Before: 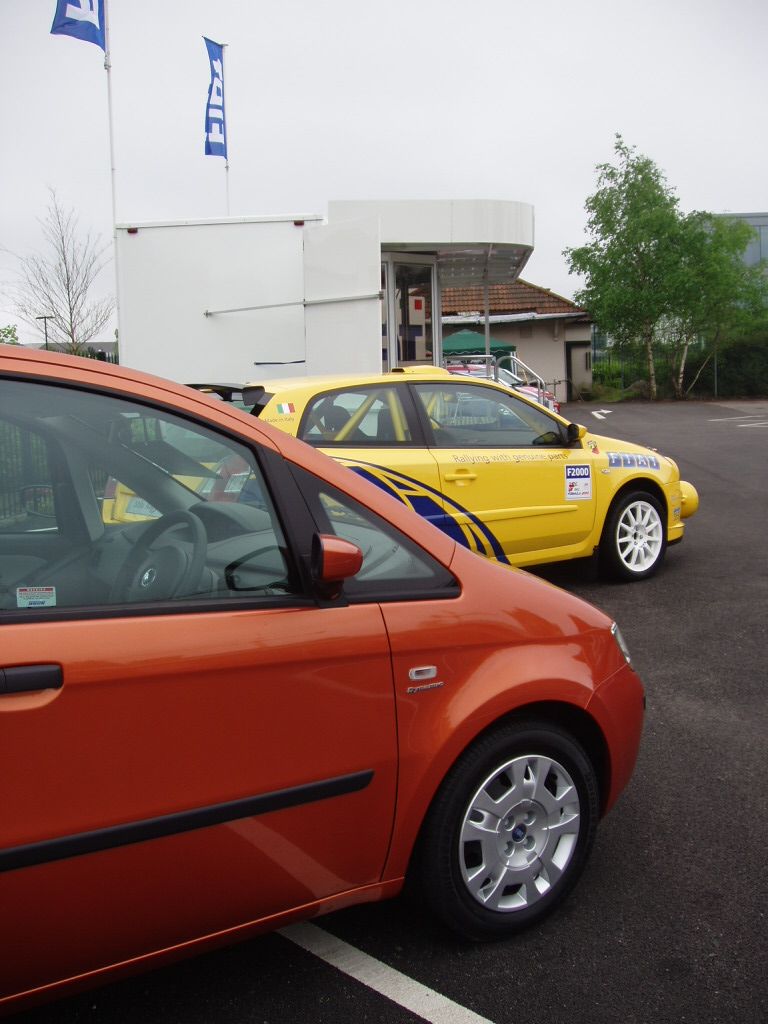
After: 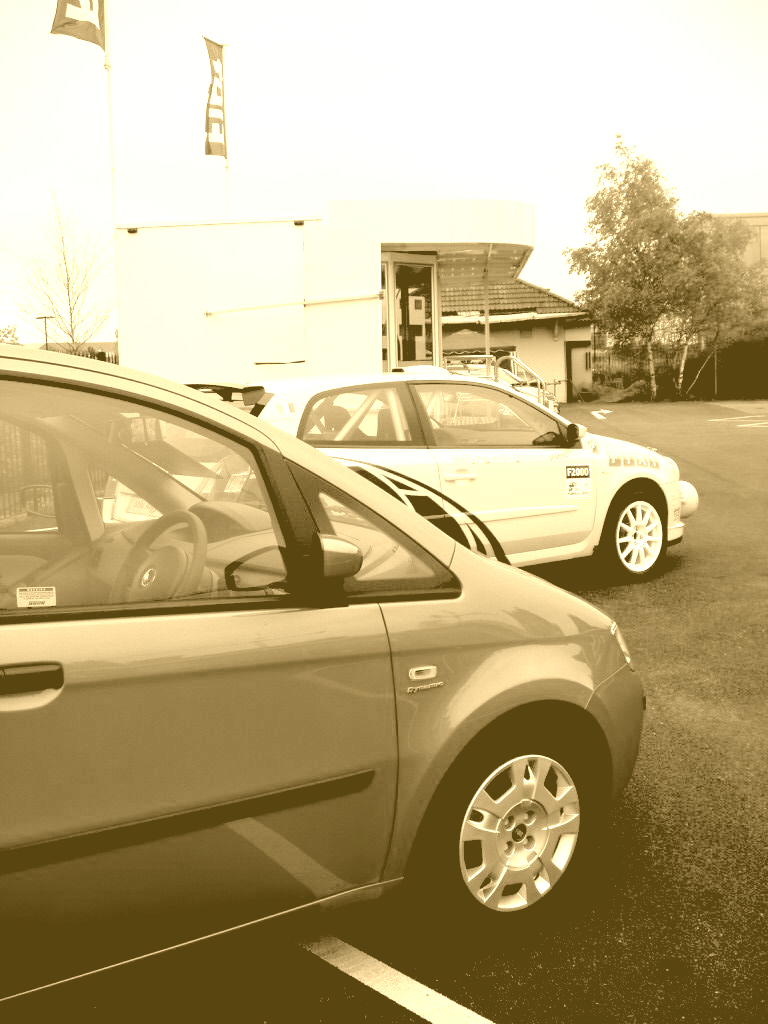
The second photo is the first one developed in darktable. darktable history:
color correction: highlights a* 15, highlights b* 31.55
color balance: lift [0.975, 0.993, 1, 1.015], gamma [1.1, 1, 1, 0.945], gain [1, 1.04, 1, 0.95]
colorize: hue 36°, source mix 100%
